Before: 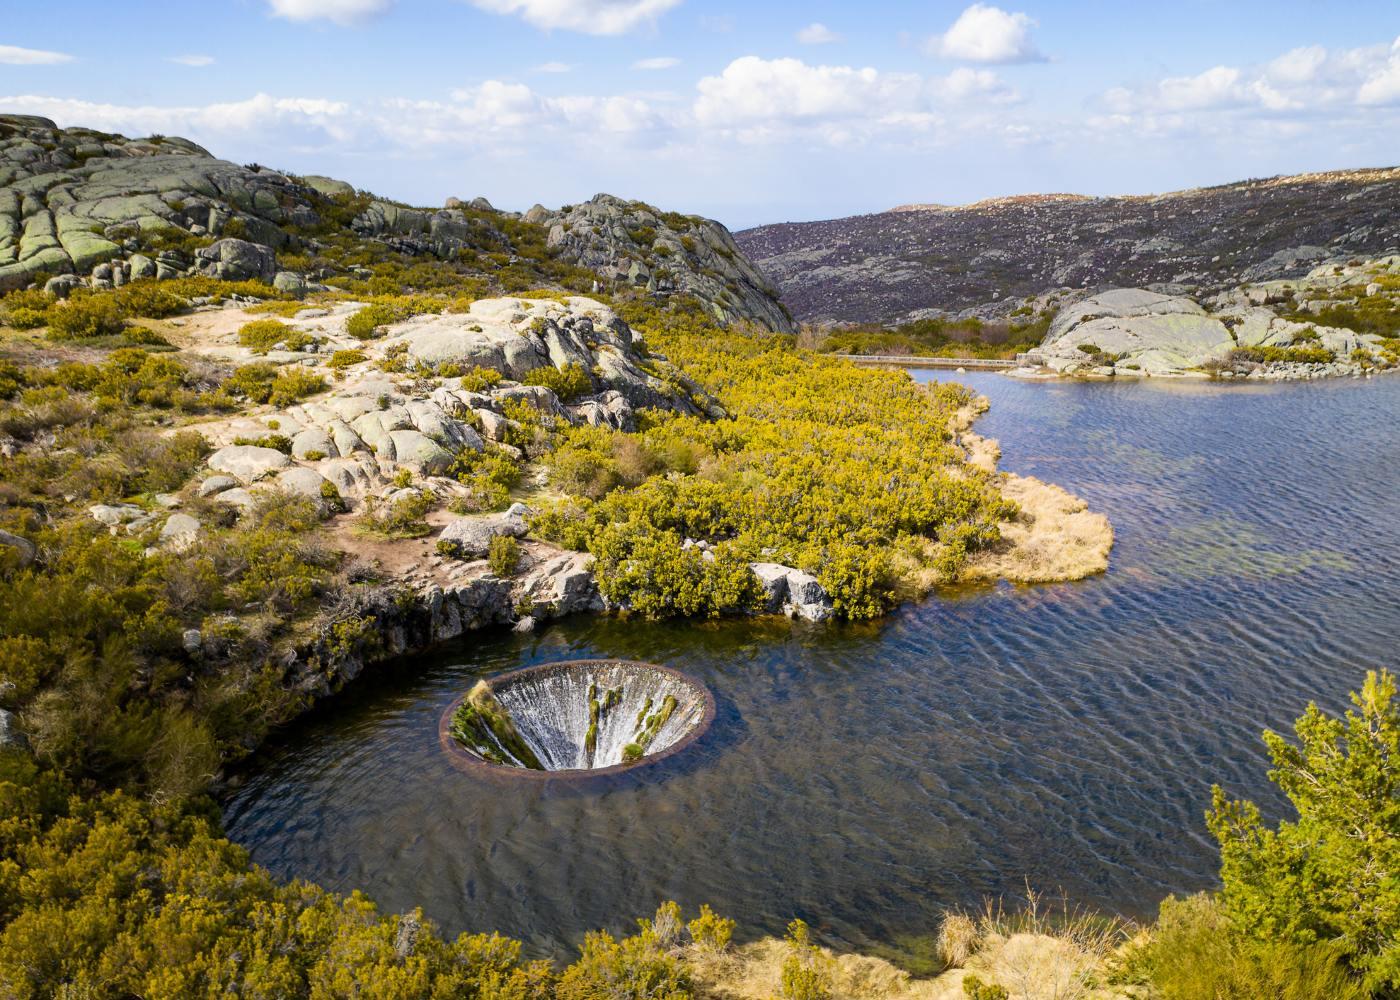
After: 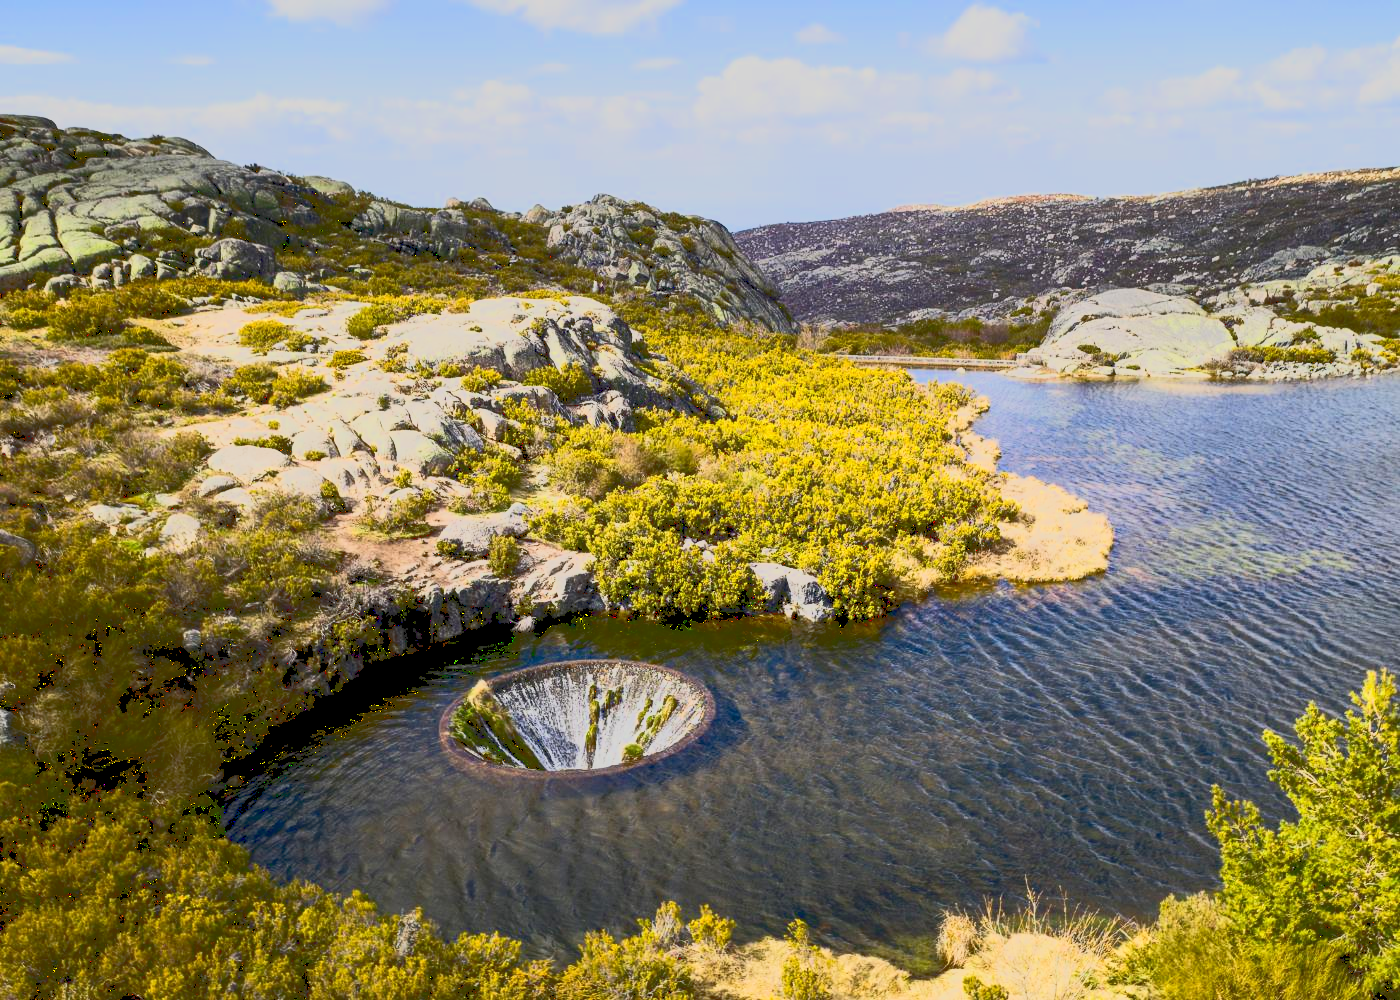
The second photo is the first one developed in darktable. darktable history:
local contrast: highlights 101%, shadows 97%, detail 120%, midtone range 0.2
exposure: black level correction 0.005, exposure 0.28 EV, compensate highlight preservation false
tone curve: curves: ch0 [(0, 0.148) (0.191, 0.225) (0.39, 0.373) (0.669, 0.716) (0.847, 0.818) (1, 0.839)]
